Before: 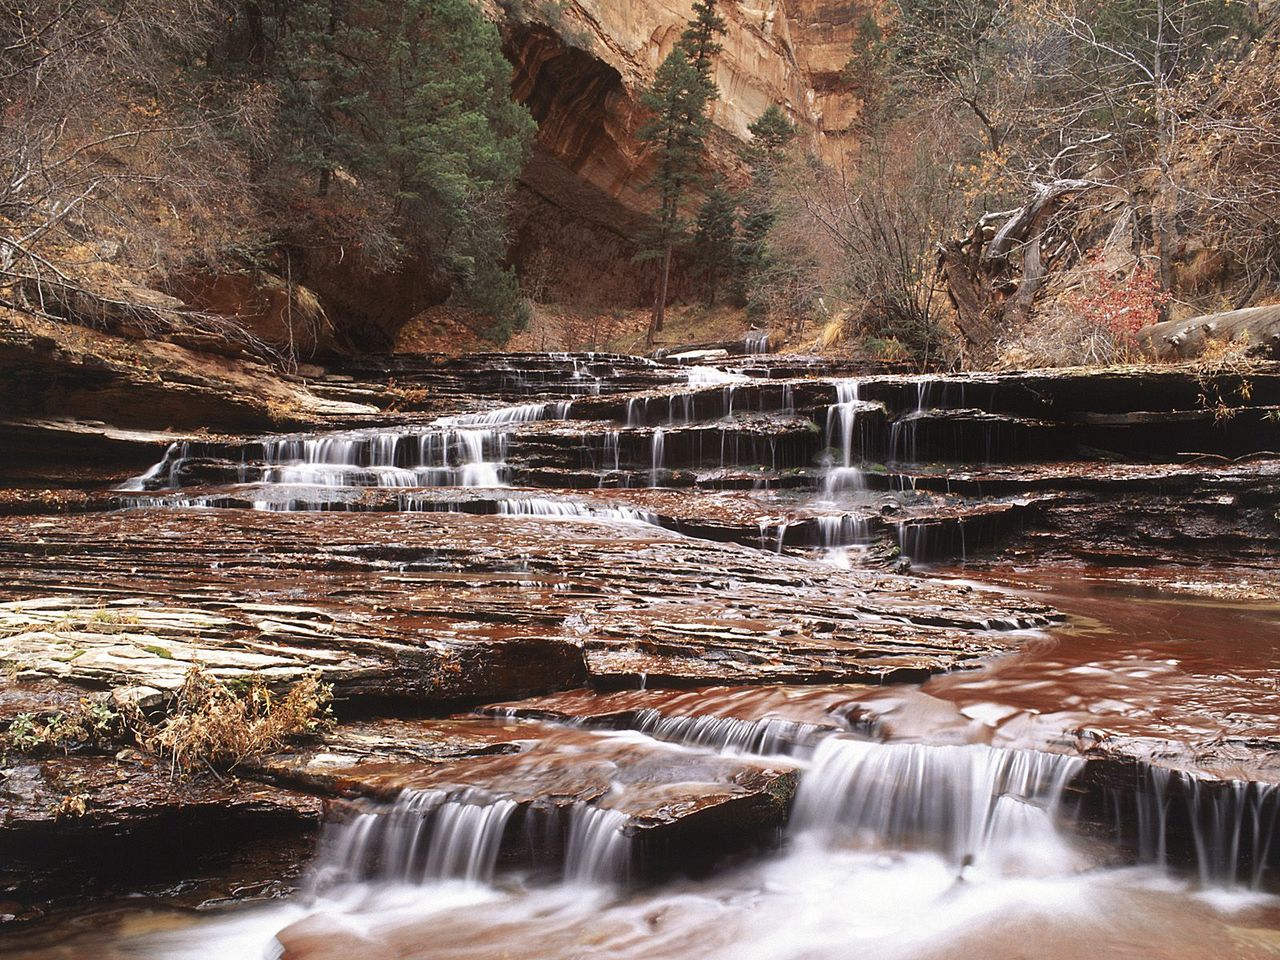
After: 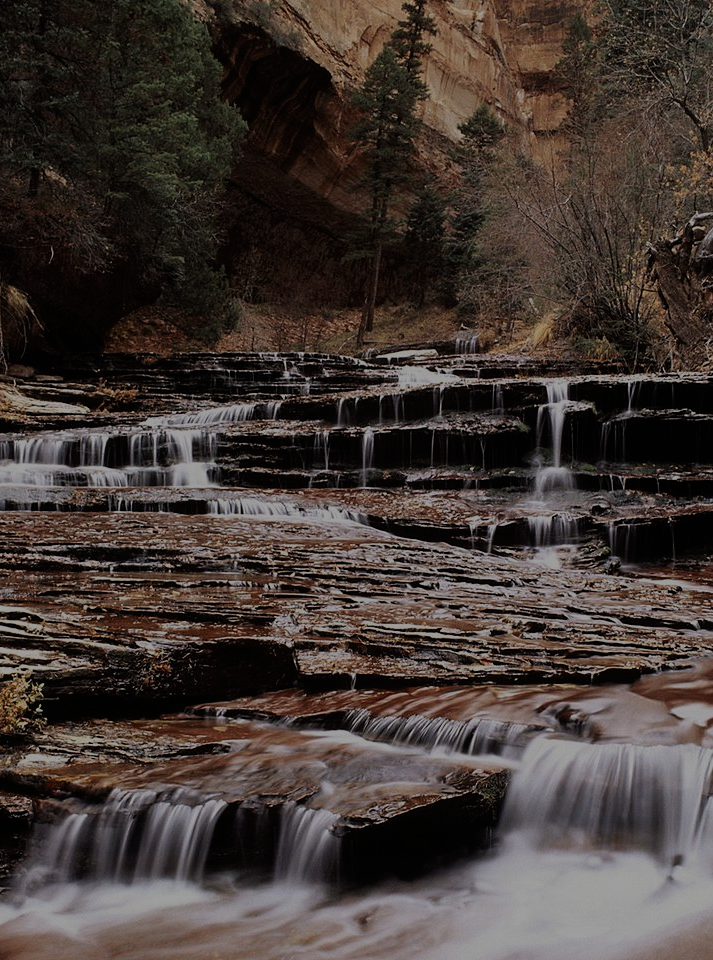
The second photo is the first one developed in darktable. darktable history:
exposure: exposure -1.465 EV, compensate highlight preservation false
crop and rotate: left 22.687%, right 21.542%
filmic rgb: black relative exposure -7.65 EV, white relative exposure 4.56 EV, hardness 3.61, contrast 1.053, iterations of high-quality reconstruction 0
